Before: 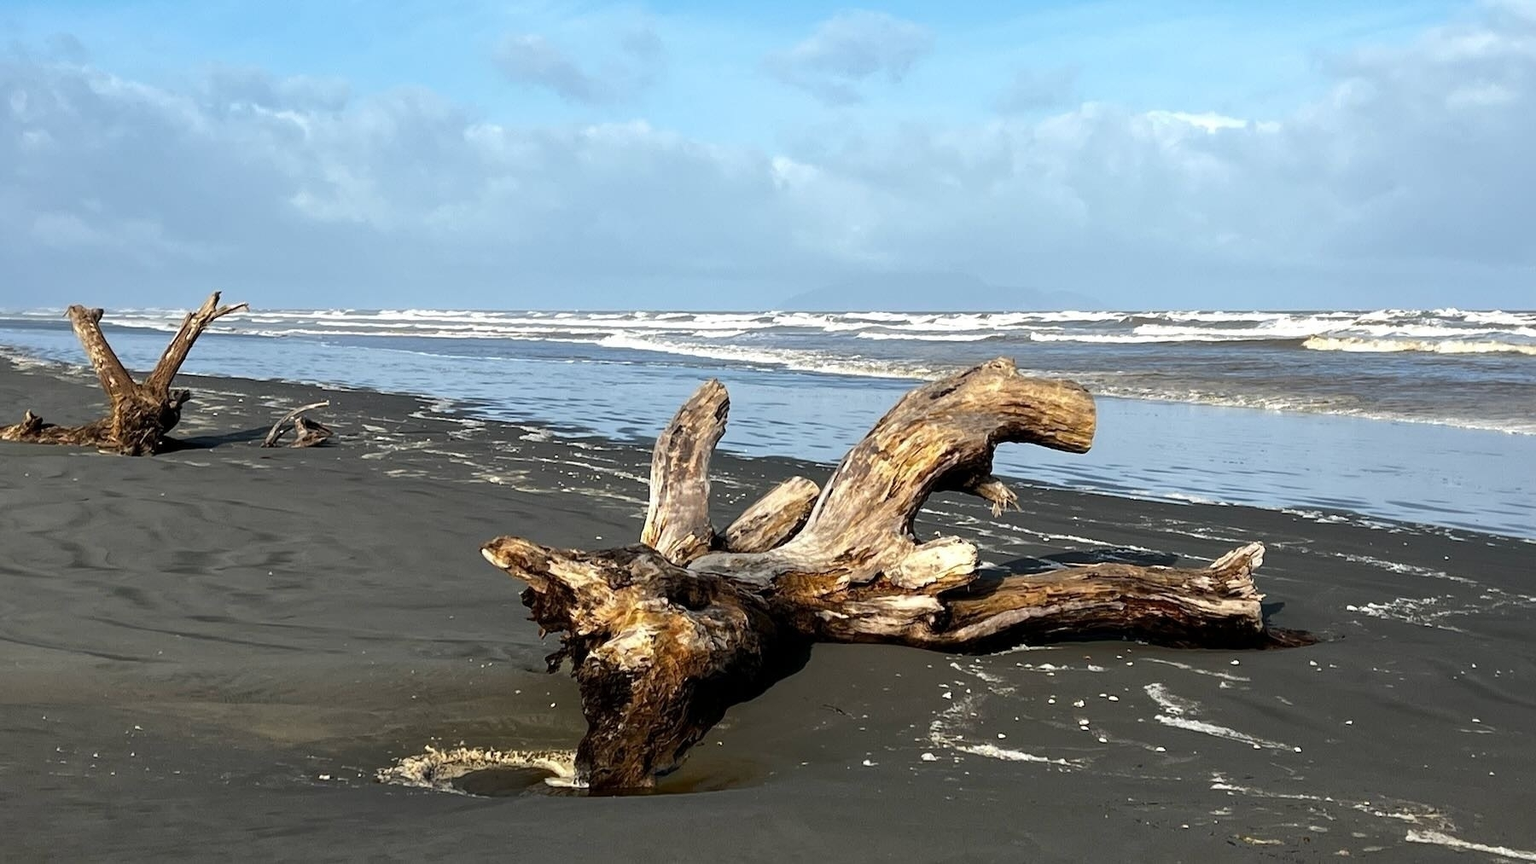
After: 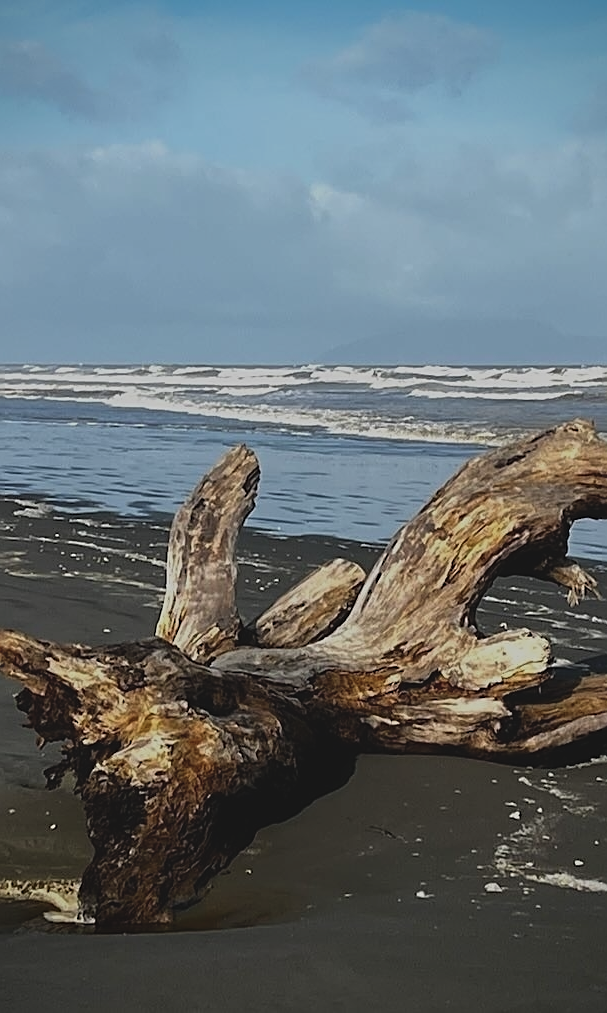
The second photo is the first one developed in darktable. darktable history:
crop: left 33.081%, right 33.149%
vignetting: fall-off radius 93.06%, brightness -0.987, saturation 0.49
exposure: black level correction -0.017, exposure -1.053 EV, compensate exposure bias true, compensate highlight preservation false
sharpen: on, module defaults
levels: mode automatic, levels [0.116, 0.574, 1]
tone equalizer: edges refinement/feathering 500, mask exposure compensation -1.57 EV, preserve details no
